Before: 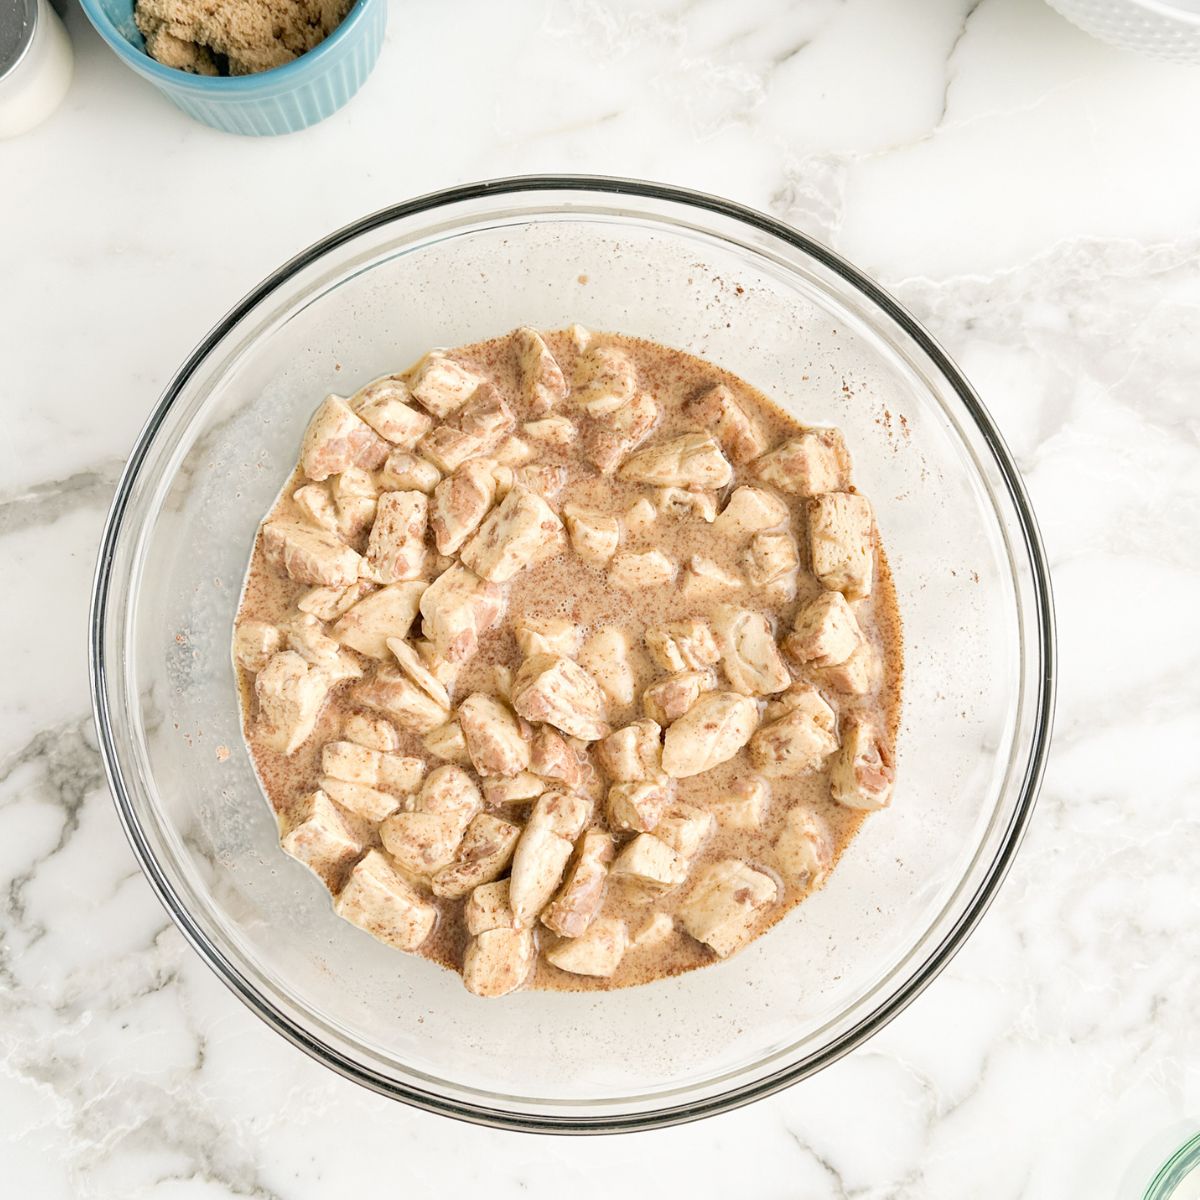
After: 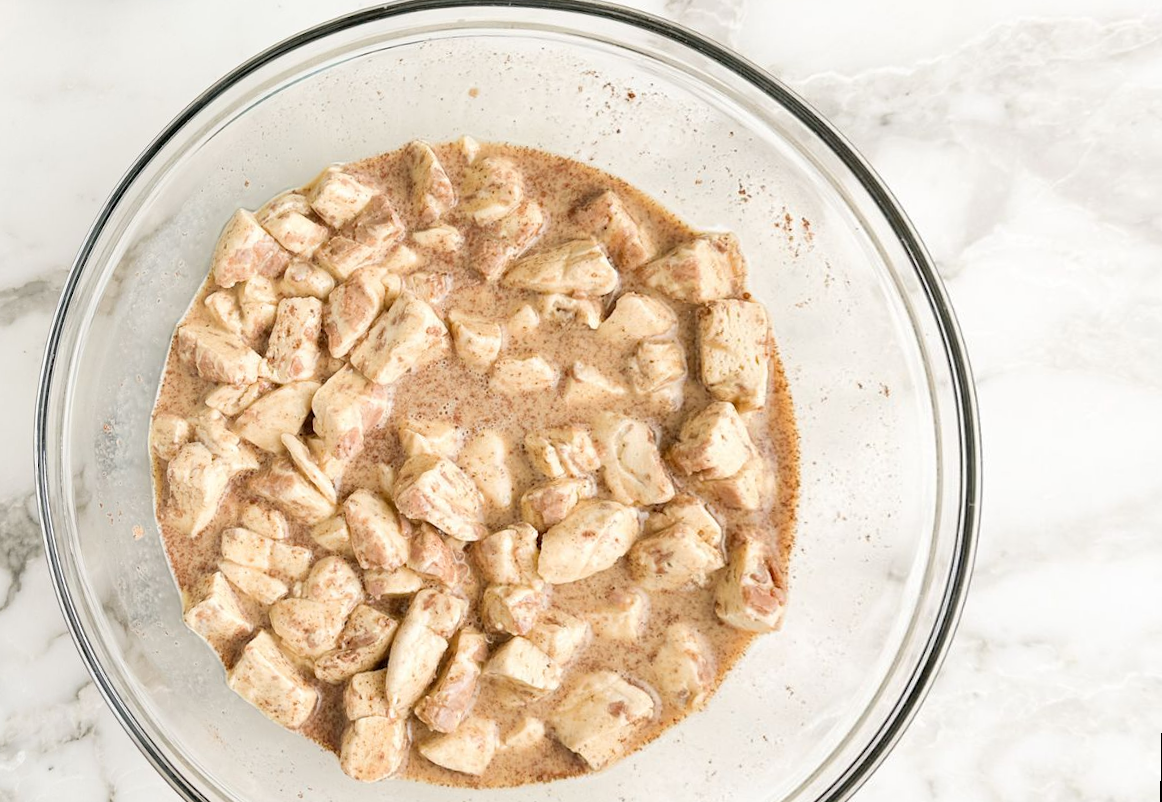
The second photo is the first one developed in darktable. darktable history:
rotate and perspective: rotation 1.69°, lens shift (vertical) -0.023, lens shift (horizontal) -0.291, crop left 0.025, crop right 0.988, crop top 0.092, crop bottom 0.842
crop and rotate: left 1.814%, top 12.818%, right 0.25%, bottom 9.225%
